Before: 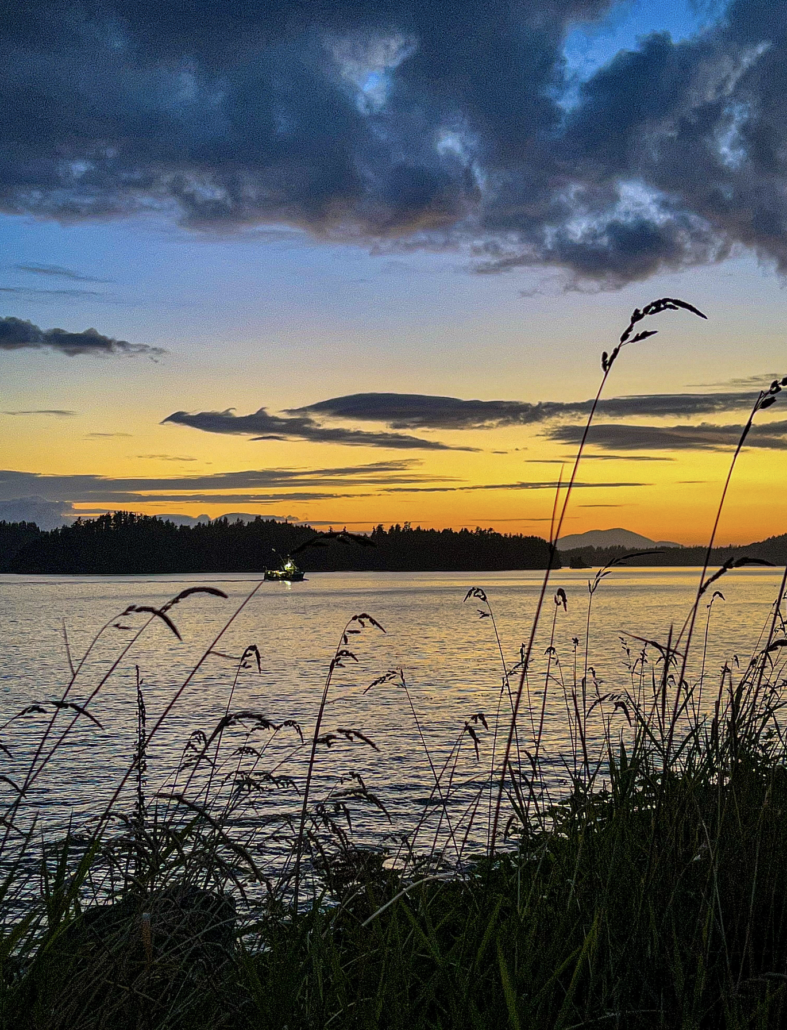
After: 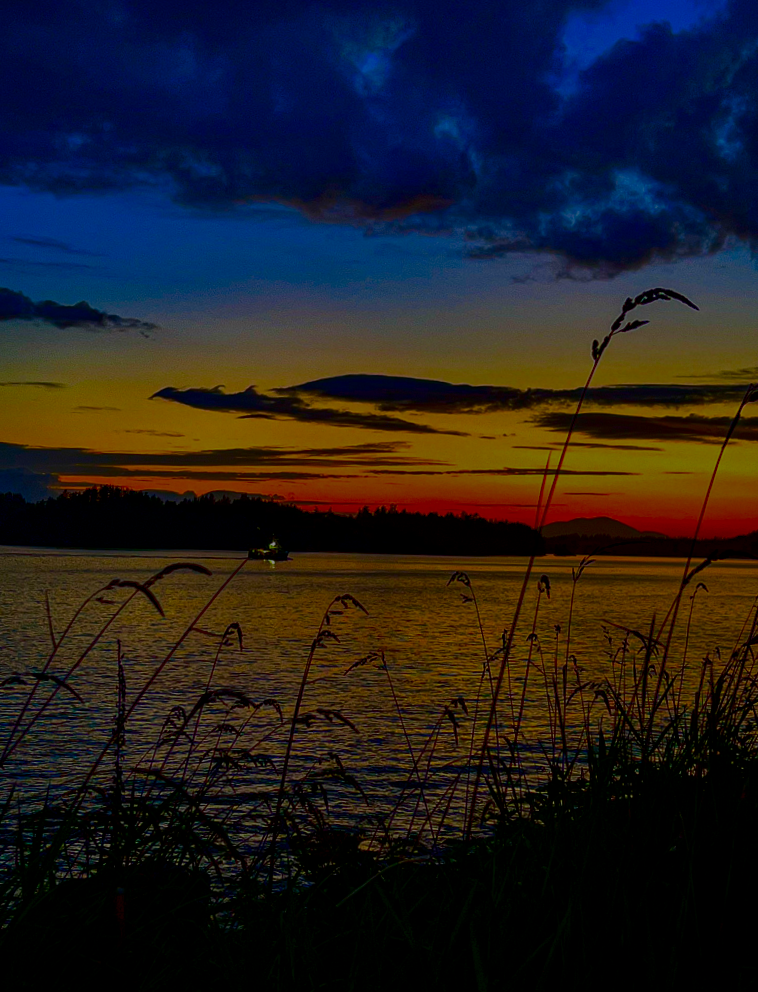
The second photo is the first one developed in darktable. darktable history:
contrast brightness saturation: brightness -1, saturation 1
filmic rgb: black relative exposure -7.65 EV, white relative exposure 4.56 EV, hardness 3.61
crop and rotate: angle -1.69°
